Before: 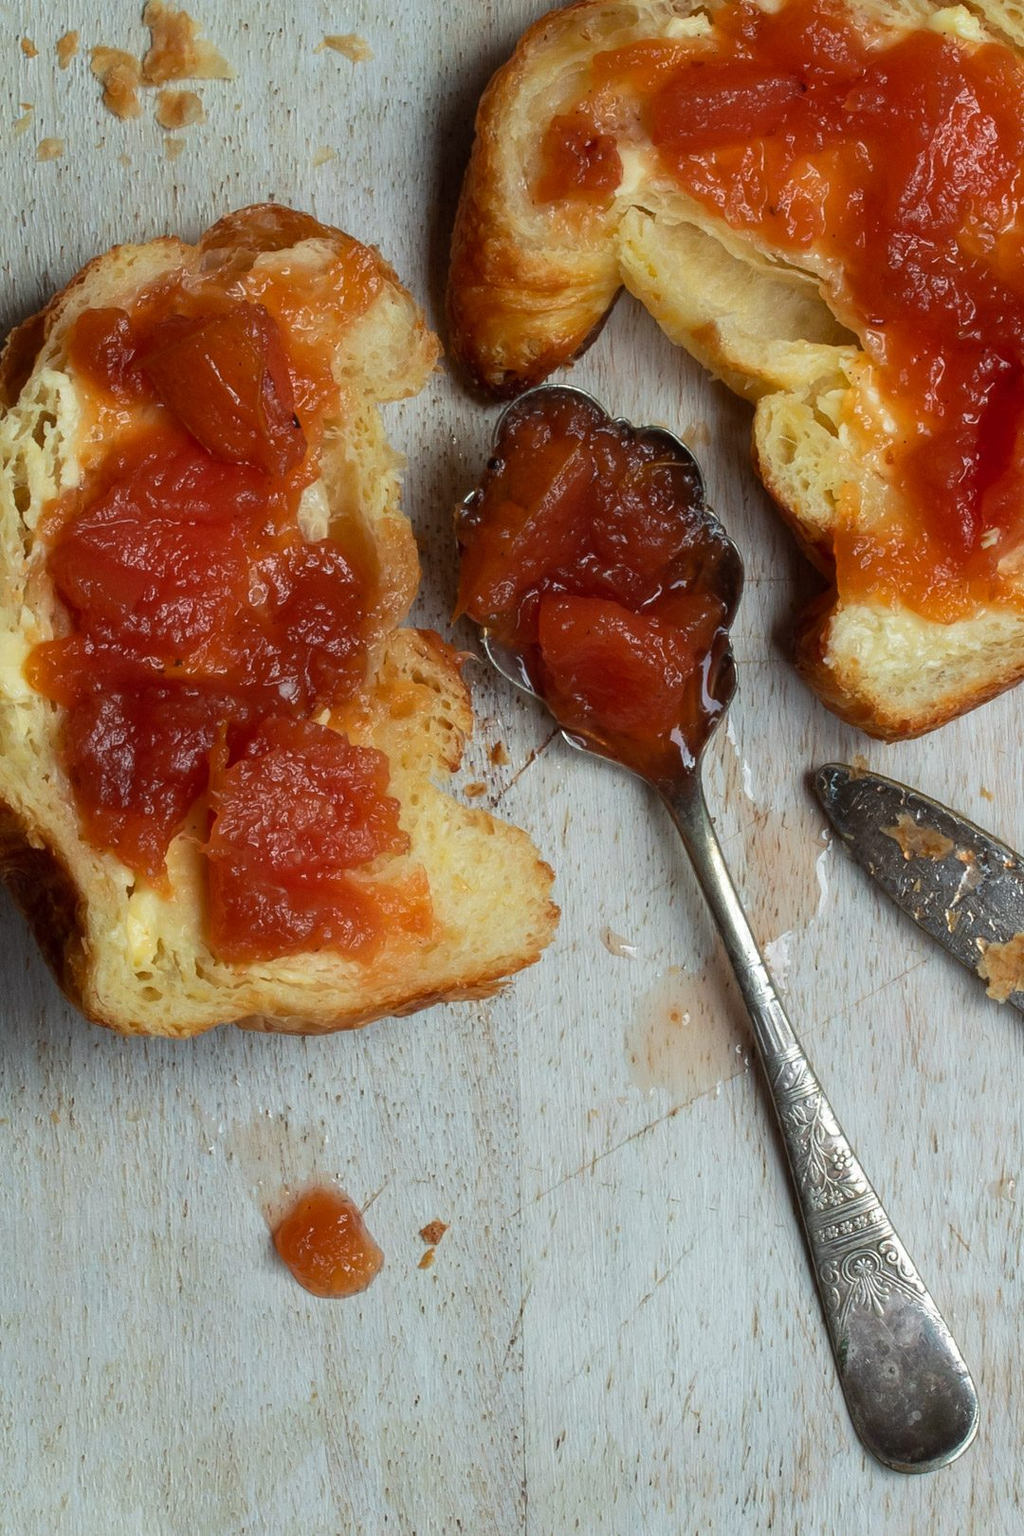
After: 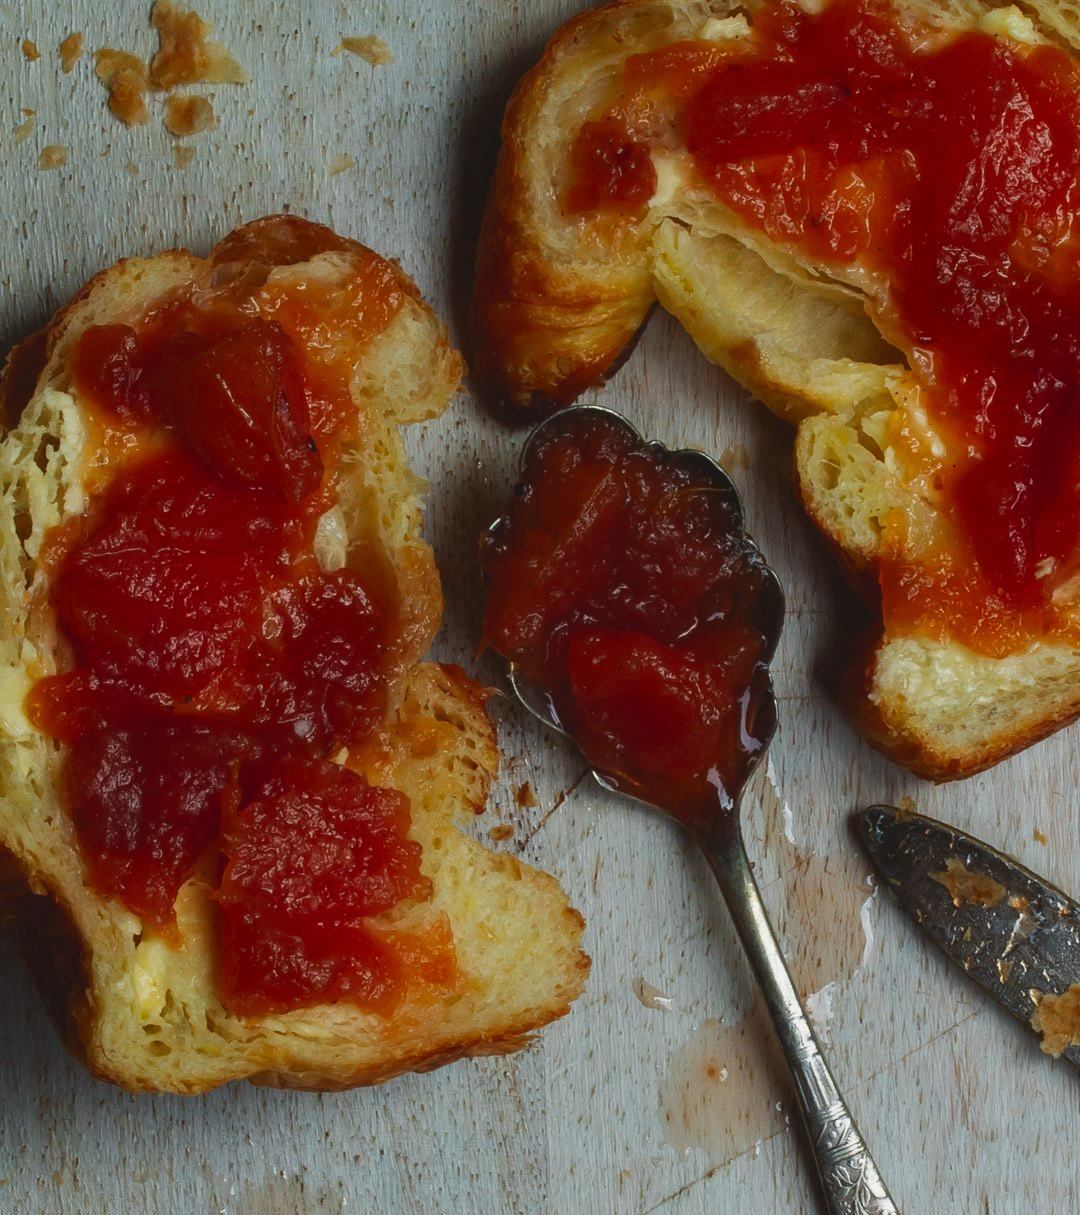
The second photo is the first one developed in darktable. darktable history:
crop: bottom 24.988%
exposure: black level correction -0.025, exposure -0.117 EV, compensate highlight preservation false
contrast brightness saturation: brightness -0.25, saturation 0.2
